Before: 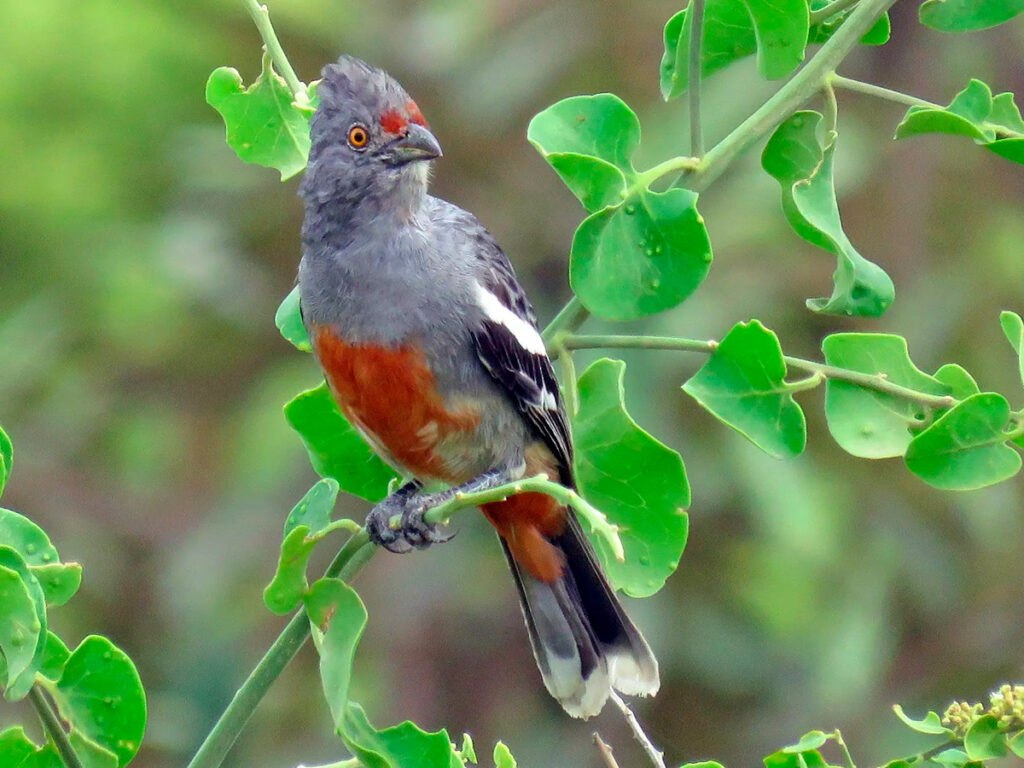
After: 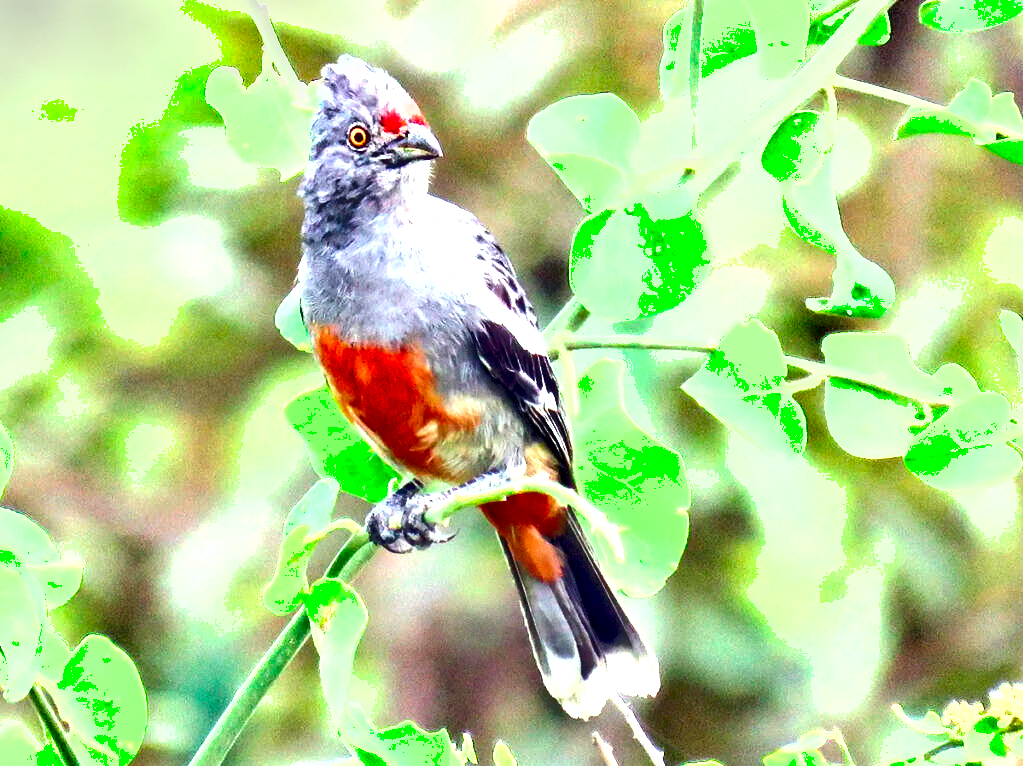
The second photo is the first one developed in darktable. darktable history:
shadows and highlights: shadows 22.7, highlights -48.71, soften with gaussian
exposure: black level correction 0.001, exposure 2 EV, compensate highlight preservation false
crop: top 0.05%, bottom 0.098%
